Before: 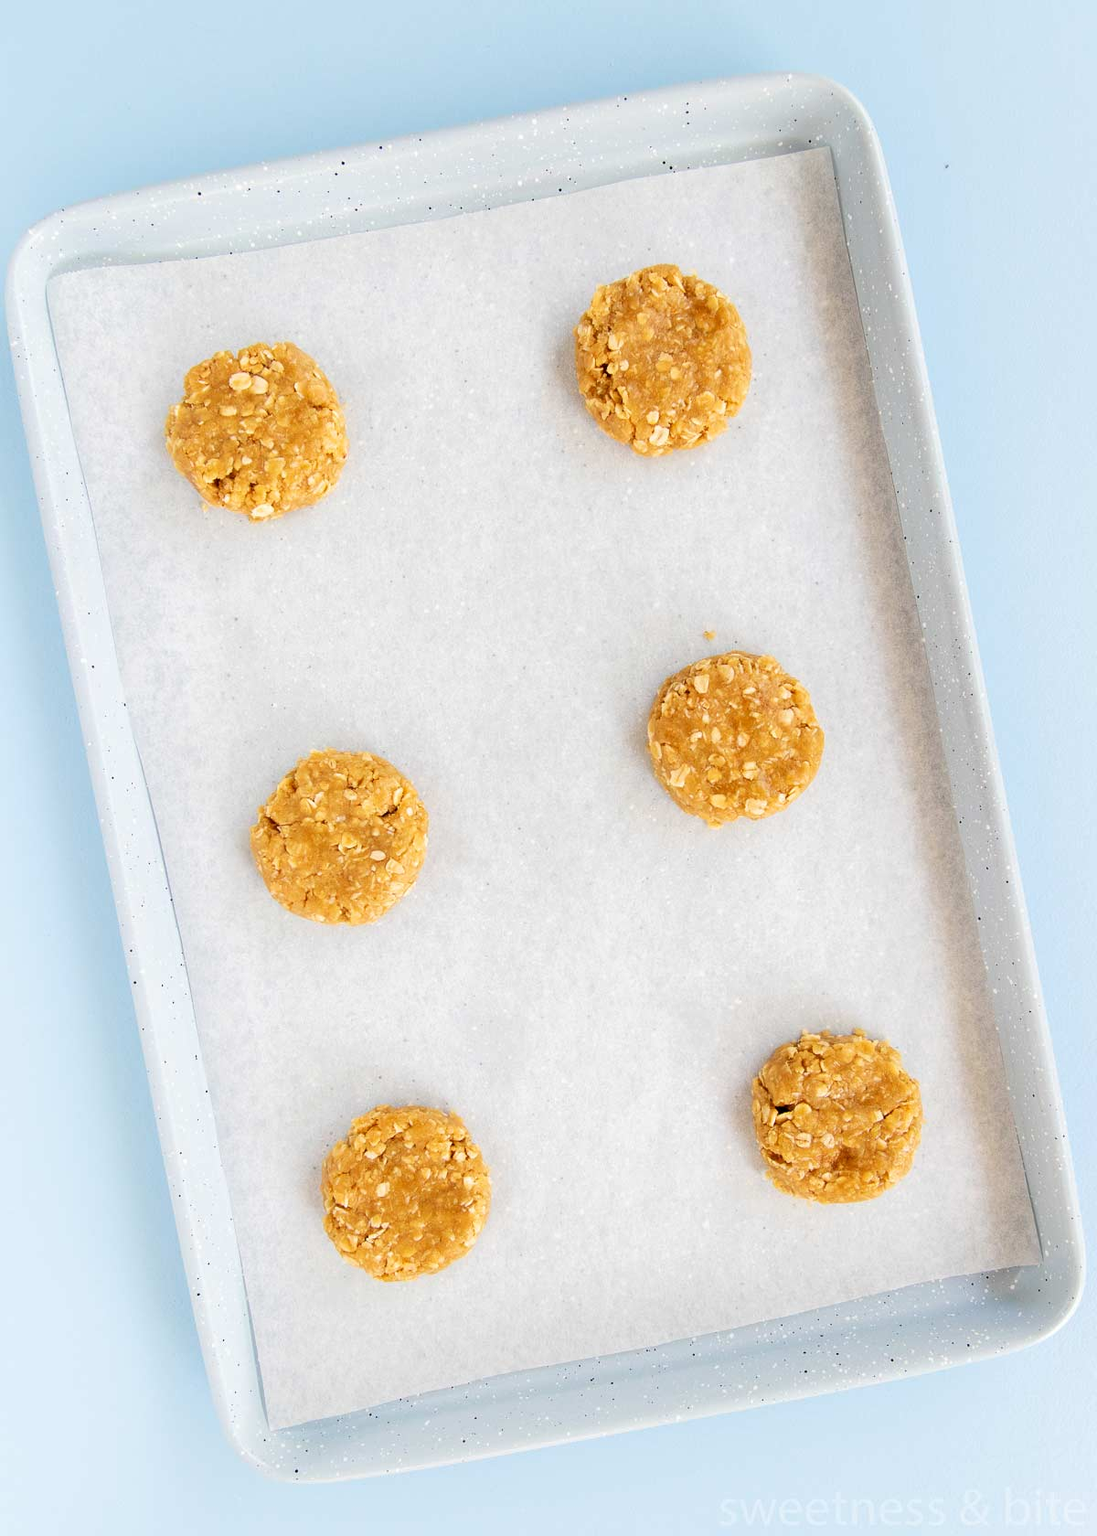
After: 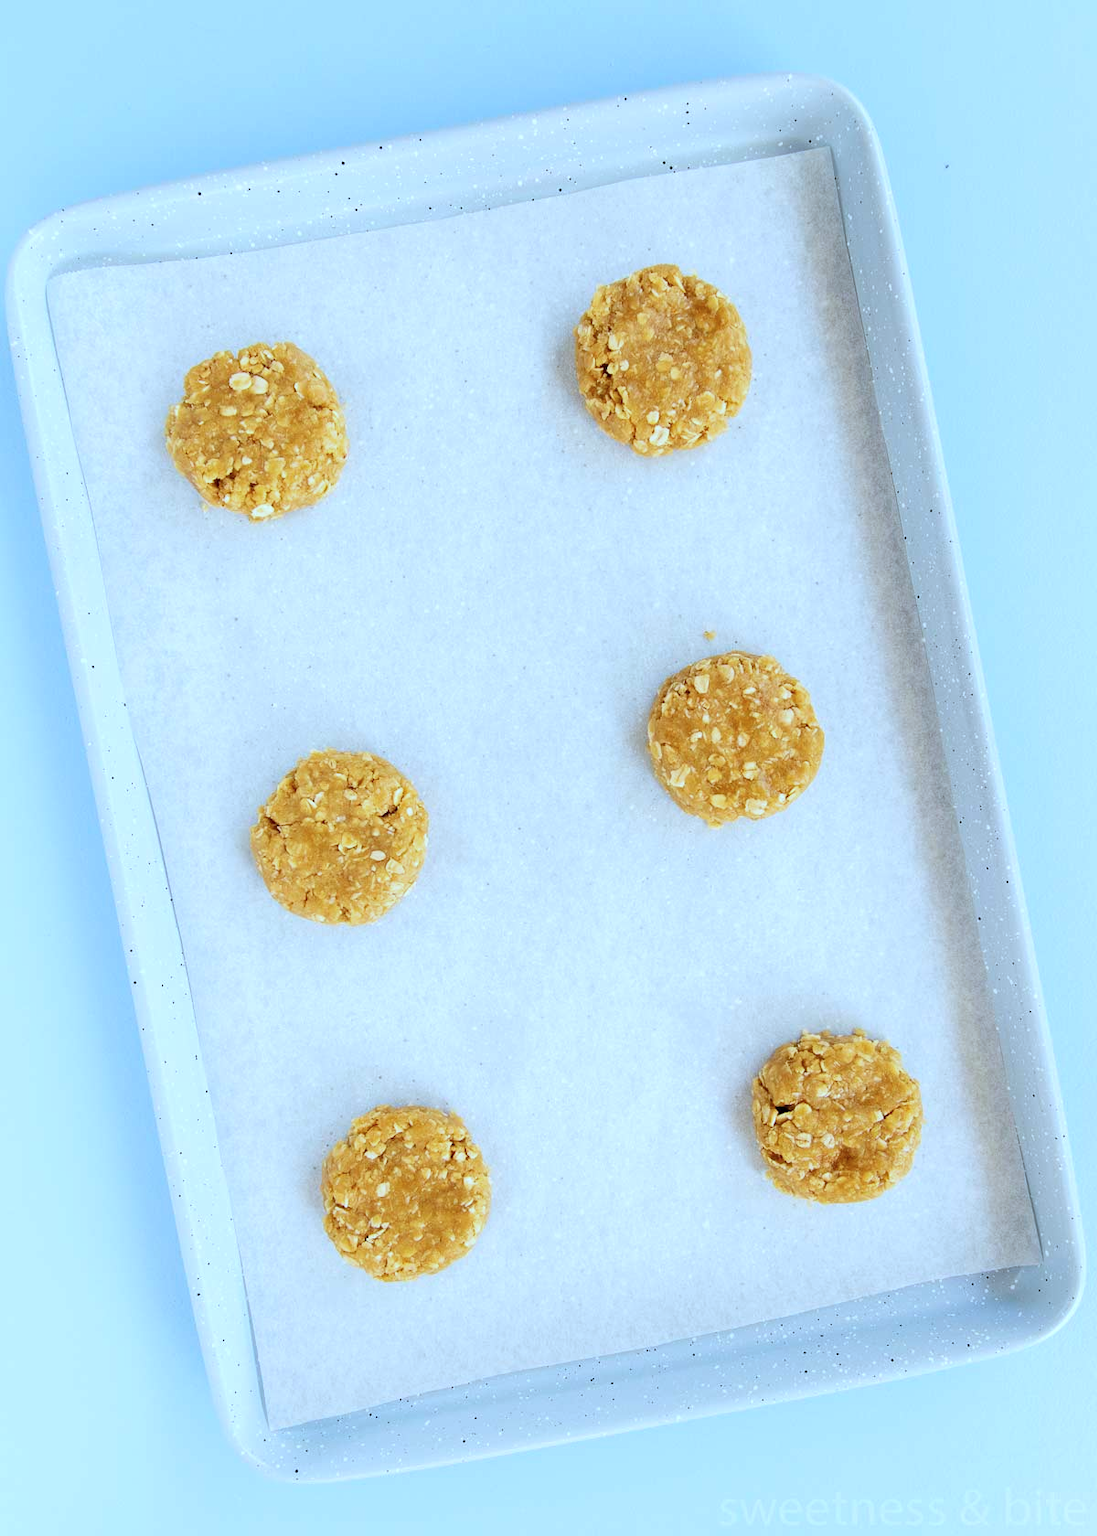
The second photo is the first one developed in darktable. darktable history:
color calibration: illuminant custom, x 0.368, y 0.373, temperature 4330.32 K
white balance: red 0.925, blue 1.046
